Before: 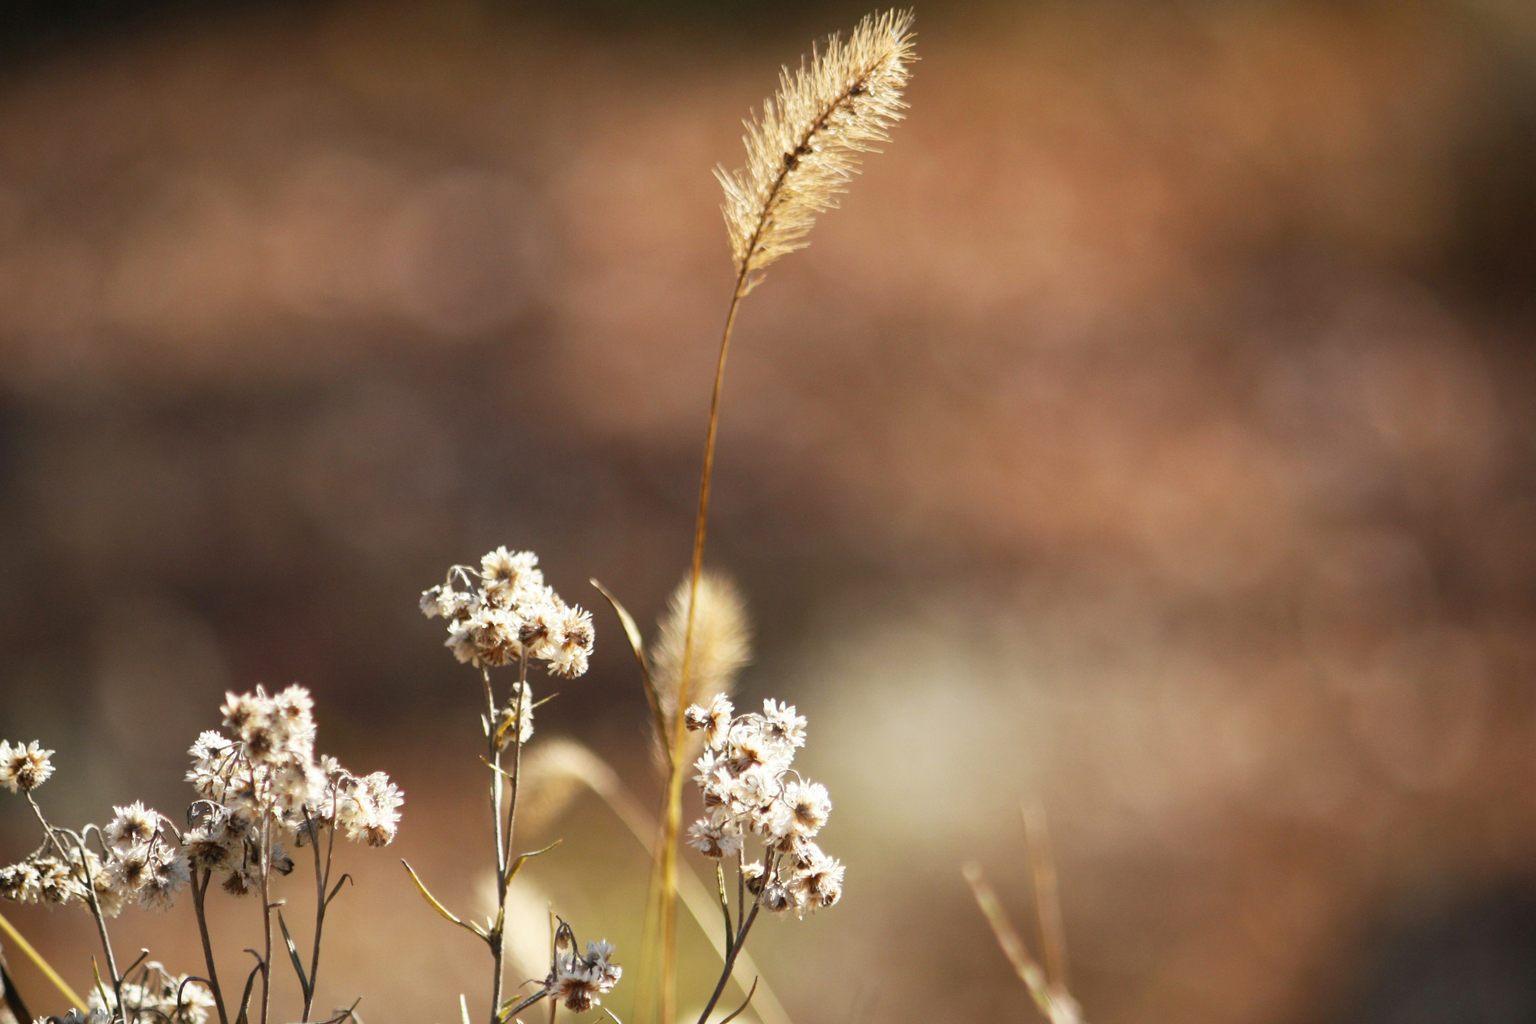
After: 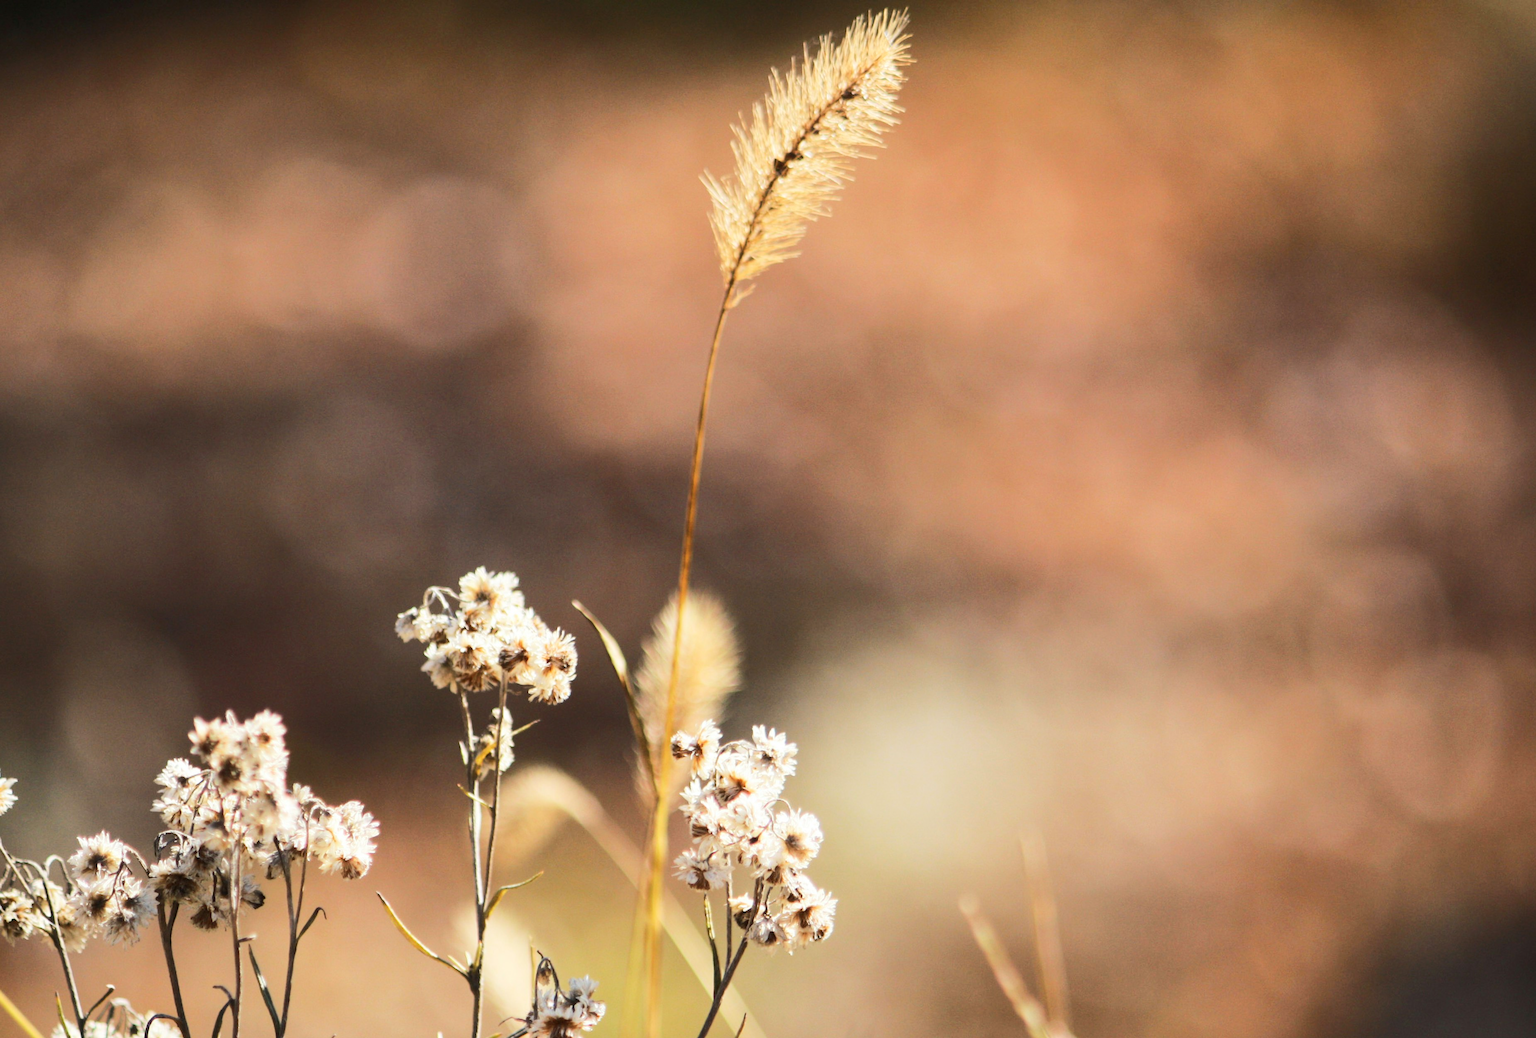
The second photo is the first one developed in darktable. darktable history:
crop and rotate: left 2.536%, right 1.107%, bottom 2.246%
exposure: compensate highlight preservation false
rgb curve: curves: ch0 [(0, 0) (0.284, 0.292) (0.505, 0.644) (1, 1)], compensate middle gray true
